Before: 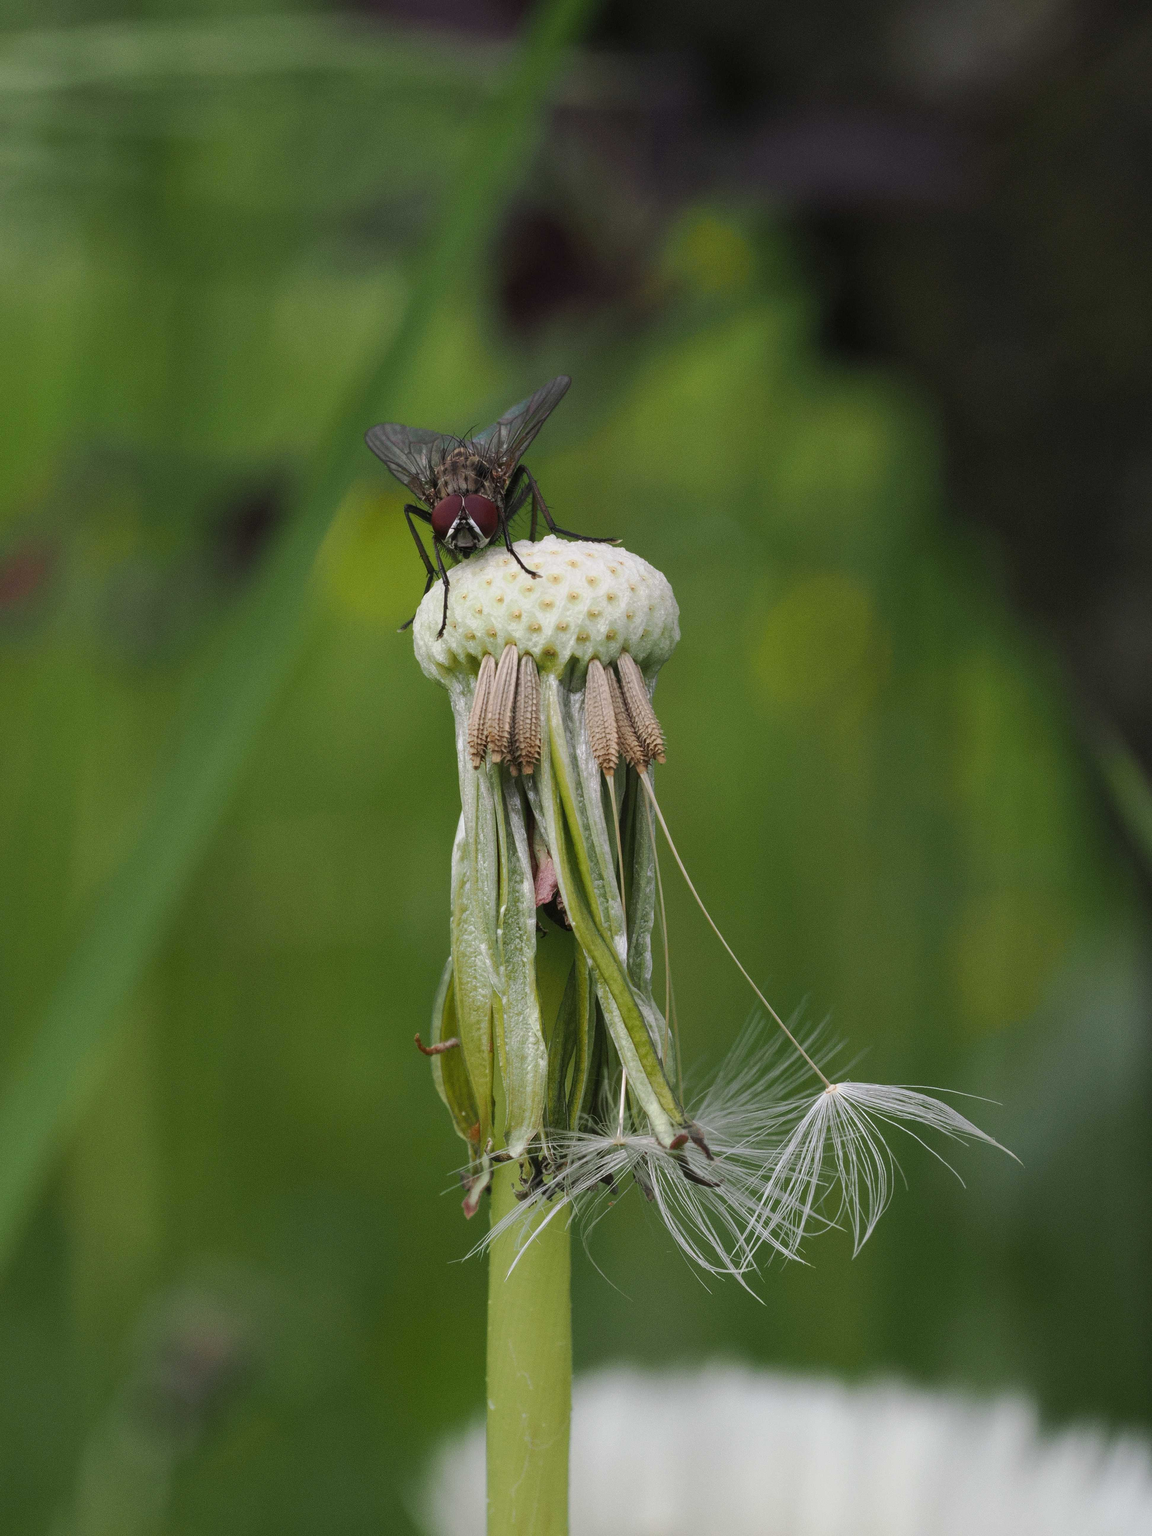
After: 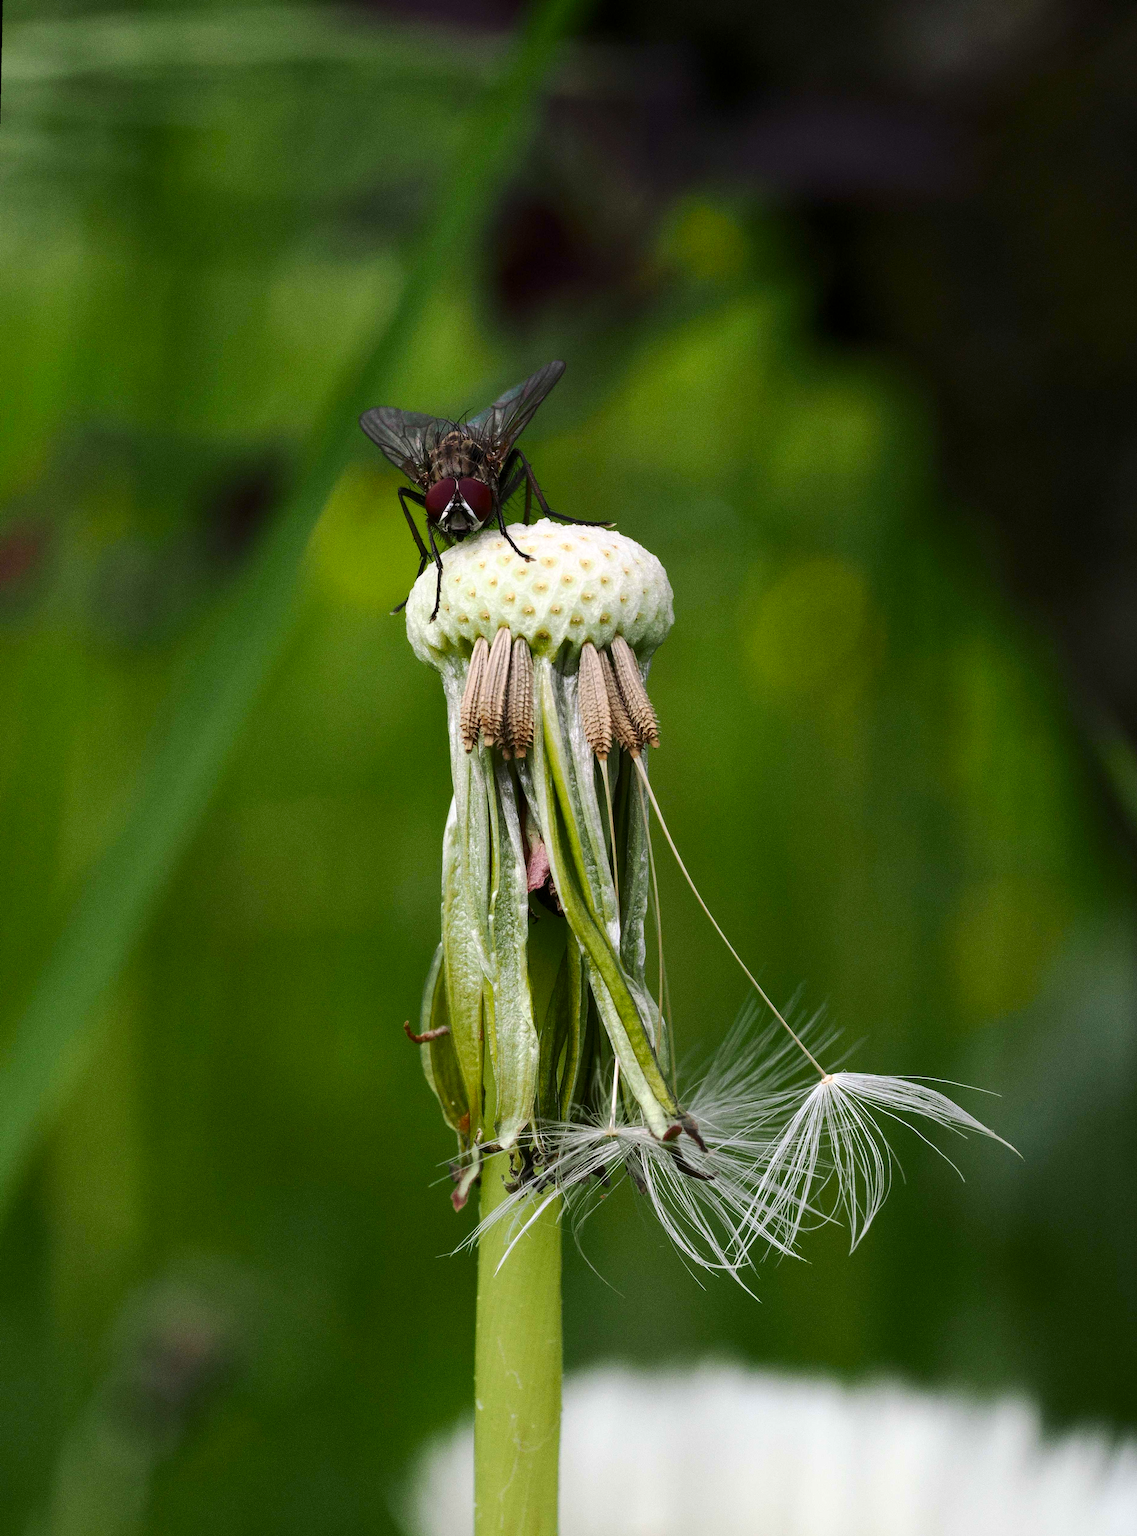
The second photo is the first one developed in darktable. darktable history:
levels: mode automatic, black 0.023%, white 99.97%, levels [0.062, 0.494, 0.925]
rotate and perspective: rotation 0.226°, lens shift (vertical) -0.042, crop left 0.023, crop right 0.982, crop top 0.006, crop bottom 0.994
exposure: exposure 0.375 EV, compensate highlight preservation false
contrast brightness saturation: contrast 0.19, brightness -0.11, saturation 0.21
